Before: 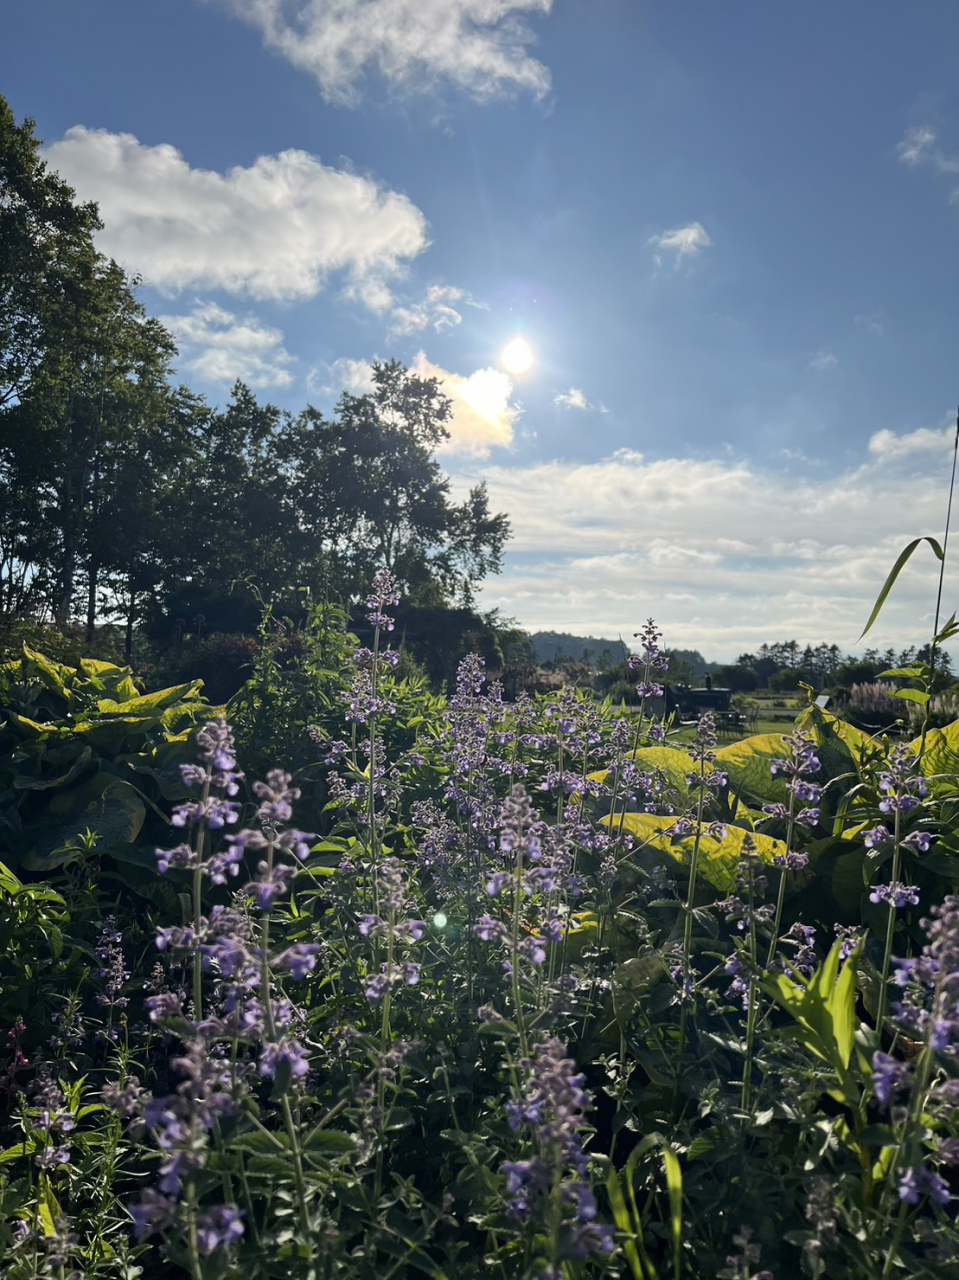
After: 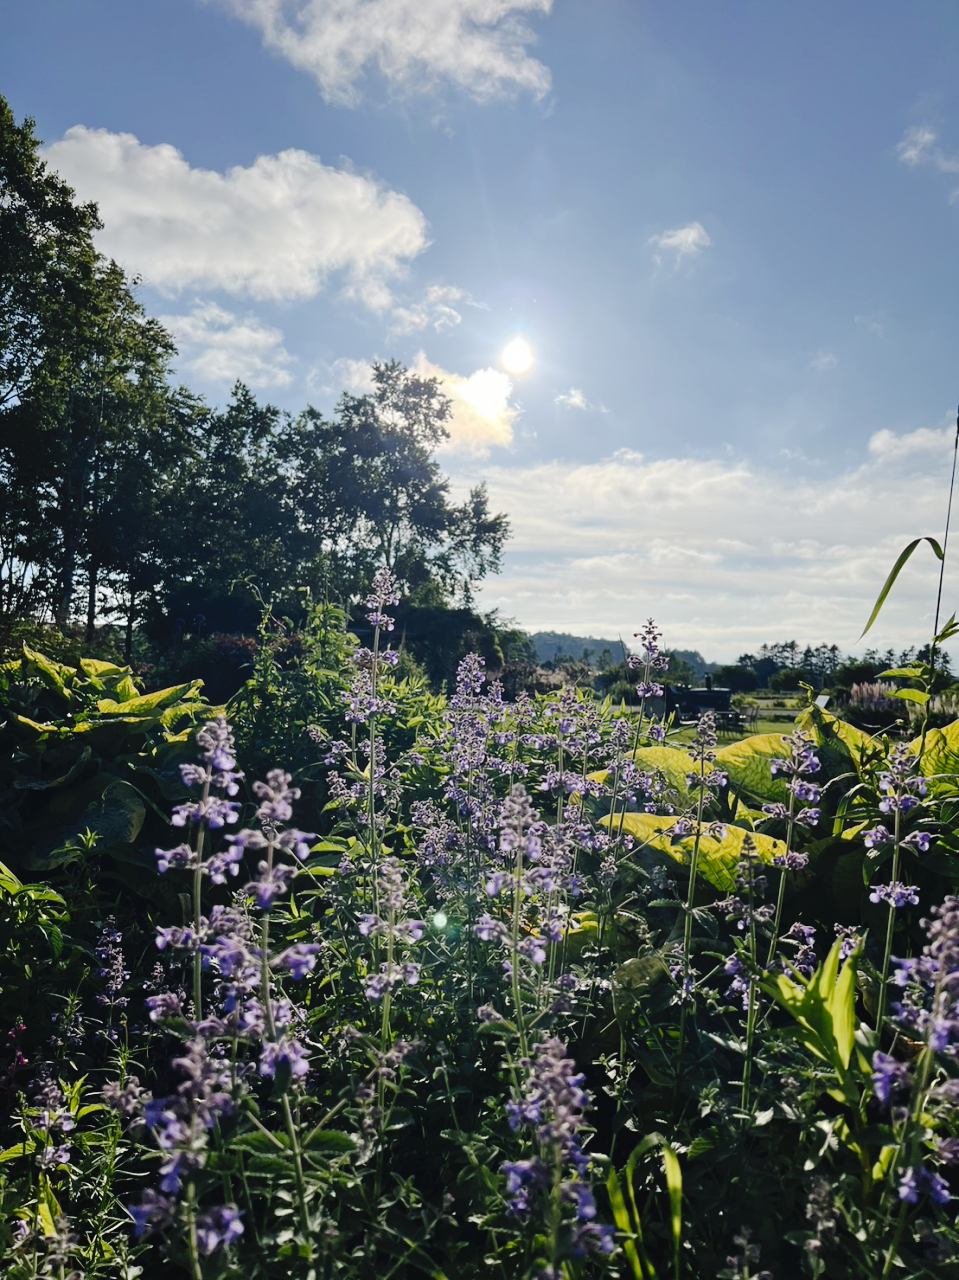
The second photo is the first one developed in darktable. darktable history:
tone curve: curves: ch0 [(0, 0) (0.003, 0.031) (0.011, 0.033) (0.025, 0.038) (0.044, 0.049) (0.069, 0.059) (0.1, 0.071) (0.136, 0.093) (0.177, 0.142) (0.224, 0.204) (0.277, 0.292) (0.335, 0.387) (0.399, 0.484) (0.468, 0.567) (0.543, 0.643) (0.623, 0.712) (0.709, 0.776) (0.801, 0.837) (0.898, 0.903) (1, 1)], preserve colors none
